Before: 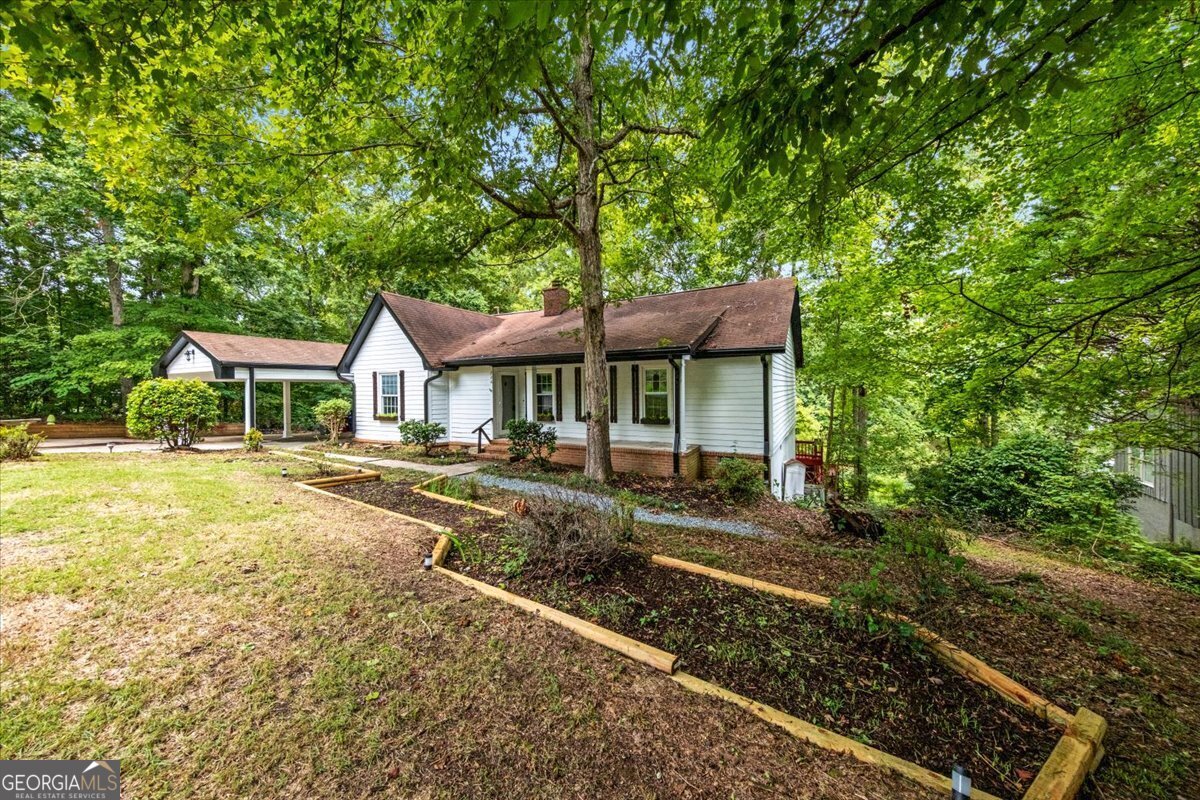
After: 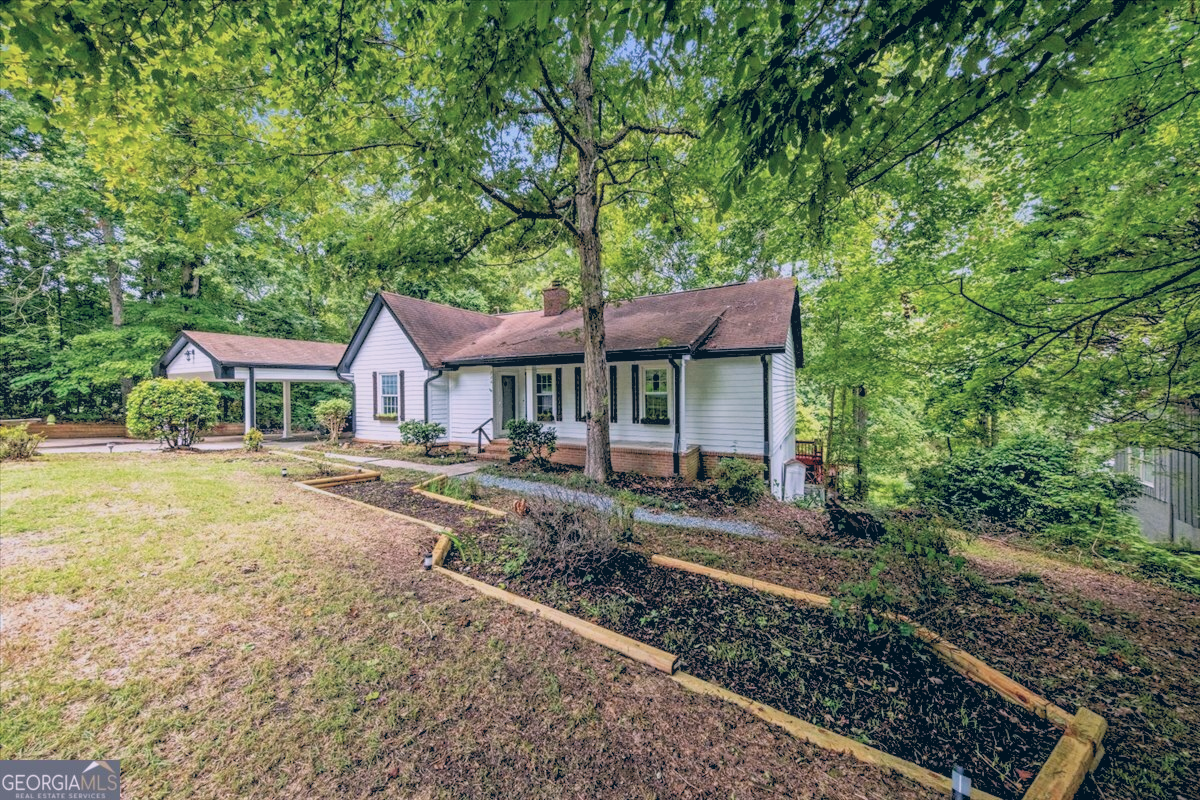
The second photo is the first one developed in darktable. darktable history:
local contrast: highlights 48%, shadows 0%, detail 100%
color correction: highlights a* 14.46, highlights b* 5.85, shadows a* -5.53, shadows b* -15.24, saturation 0.85
color calibration: illuminant F (fluorescent), F source F9 (Cool White Deluxe 4150 K) – high CRI, x 0.374, y 0.373, temperature 4158.34 K
rgb levels: preserve colors sum RGB, levels [[0.038, 0.433, 0.934], [0, 0.5, 1], [0, 0.5, 1]]
